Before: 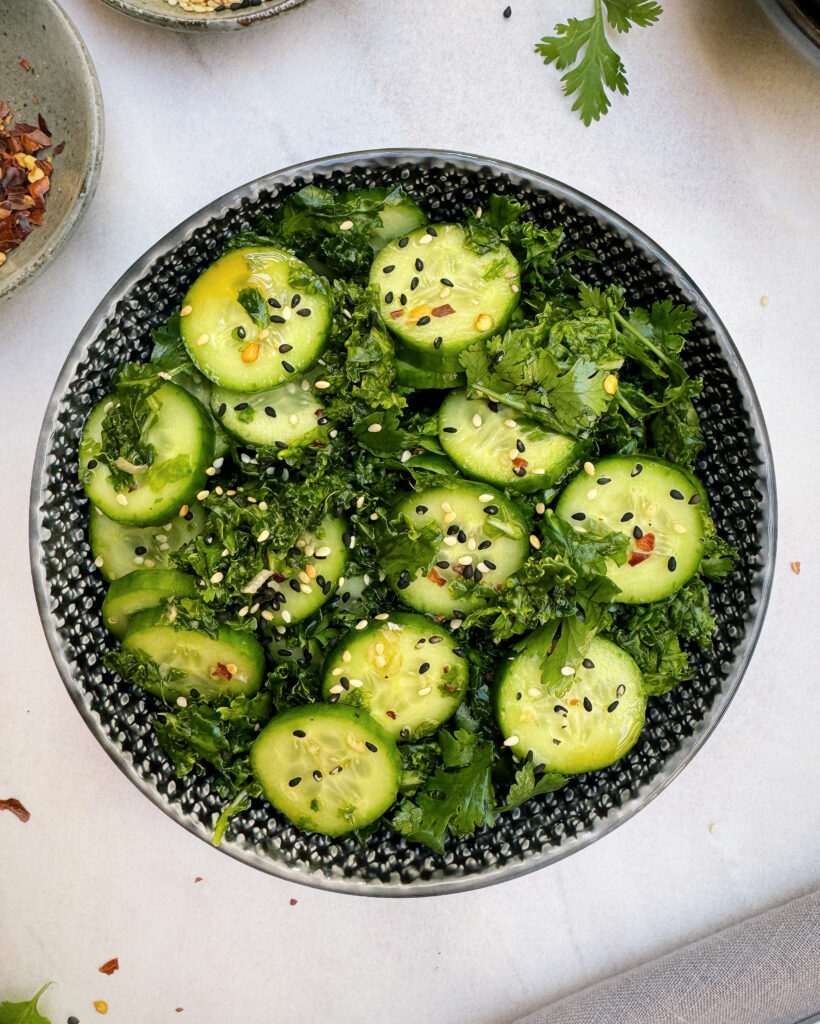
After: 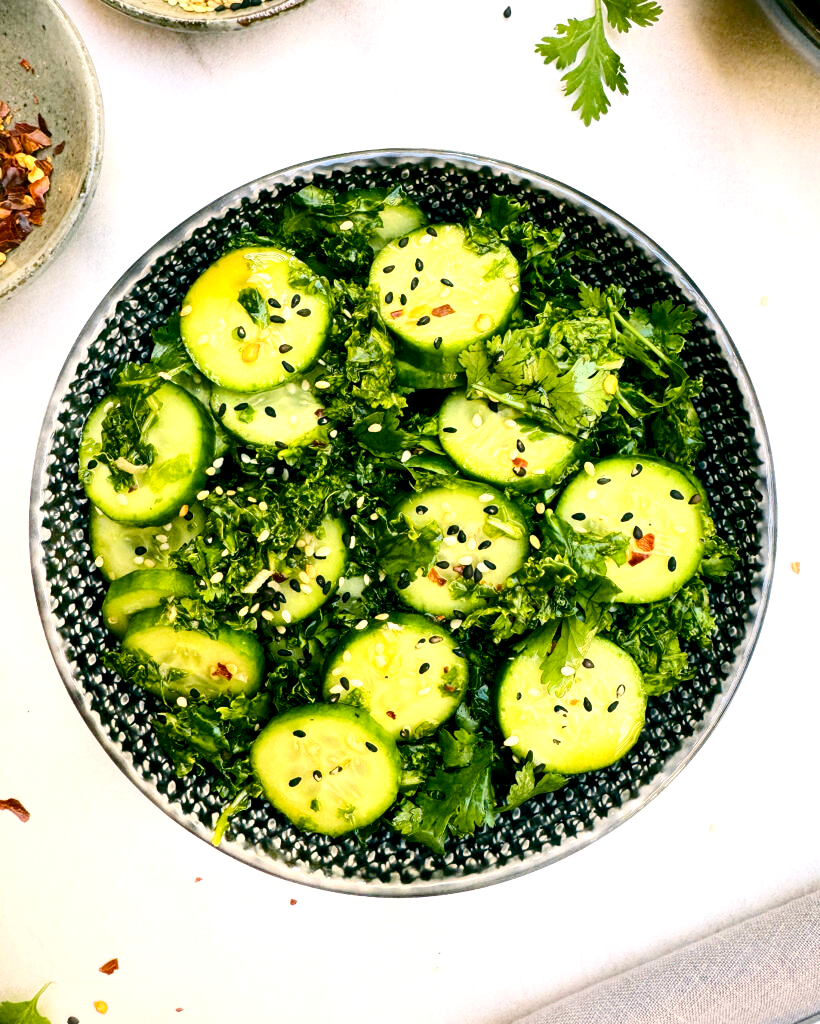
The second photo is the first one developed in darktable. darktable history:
color balance rgb: highlights gain › chroma 2.032%, highlights gain › hue 65.06°, global offset › luminance -0.325%, global offset › chroma 0.117%, global offset › hue 165.39°, perceptual saturation grading › global saturation 20%, perceptual saturation grading › highlights -24.879%, perceptual saturation grading › shadows 50.405%, perceptual brilliance grading › global brilliance 2.797%, global vibrance 20%
exposure: exposure 0.603 EV, compensate exposure bias true, compensate highlight preservation false
contrast brightness saturation: contrast 0.221
